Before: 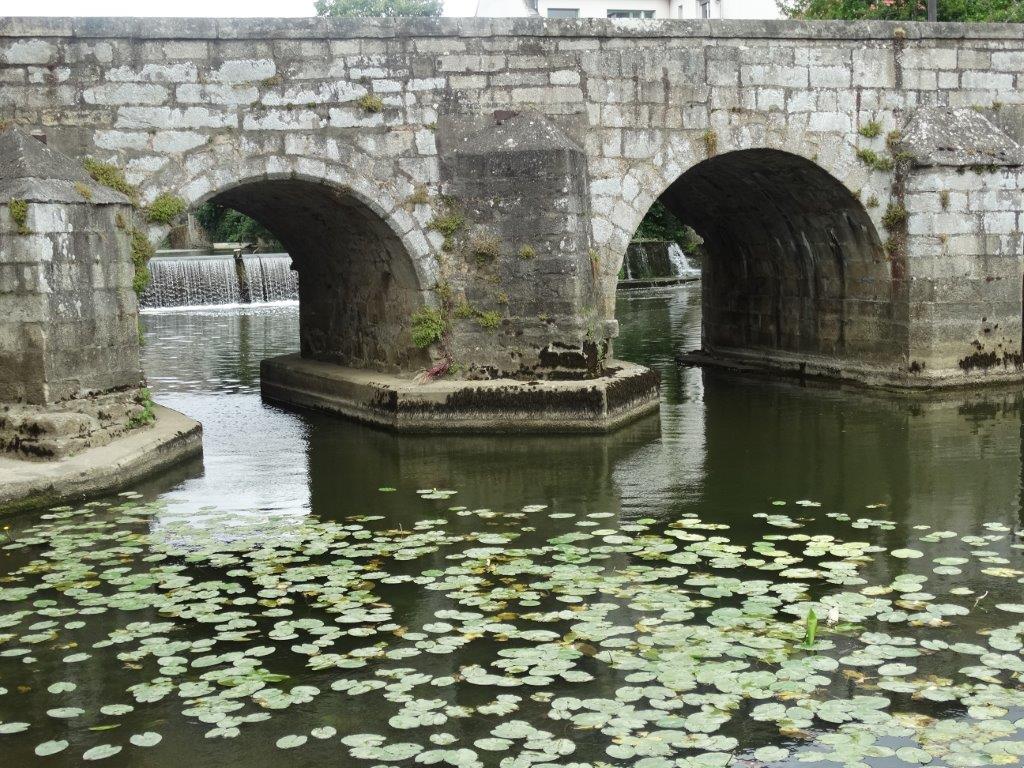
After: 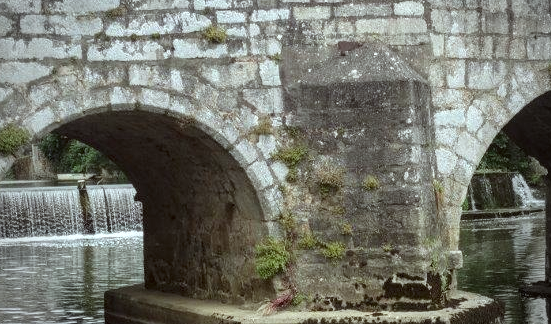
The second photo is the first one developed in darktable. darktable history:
vignetting: fall-off start 71.74%
color correction: highlights a* -4.98, highlights b* -3.76, shadows a* 3.83, shadows b* 4.08
local contrast: on, module defaults
shadows and highlights: shadows 12, white point adjustment 1.2, soften with gaussian
crop: left 15.306%, top 9.065%, right 30.789%, bottom 48.638%
